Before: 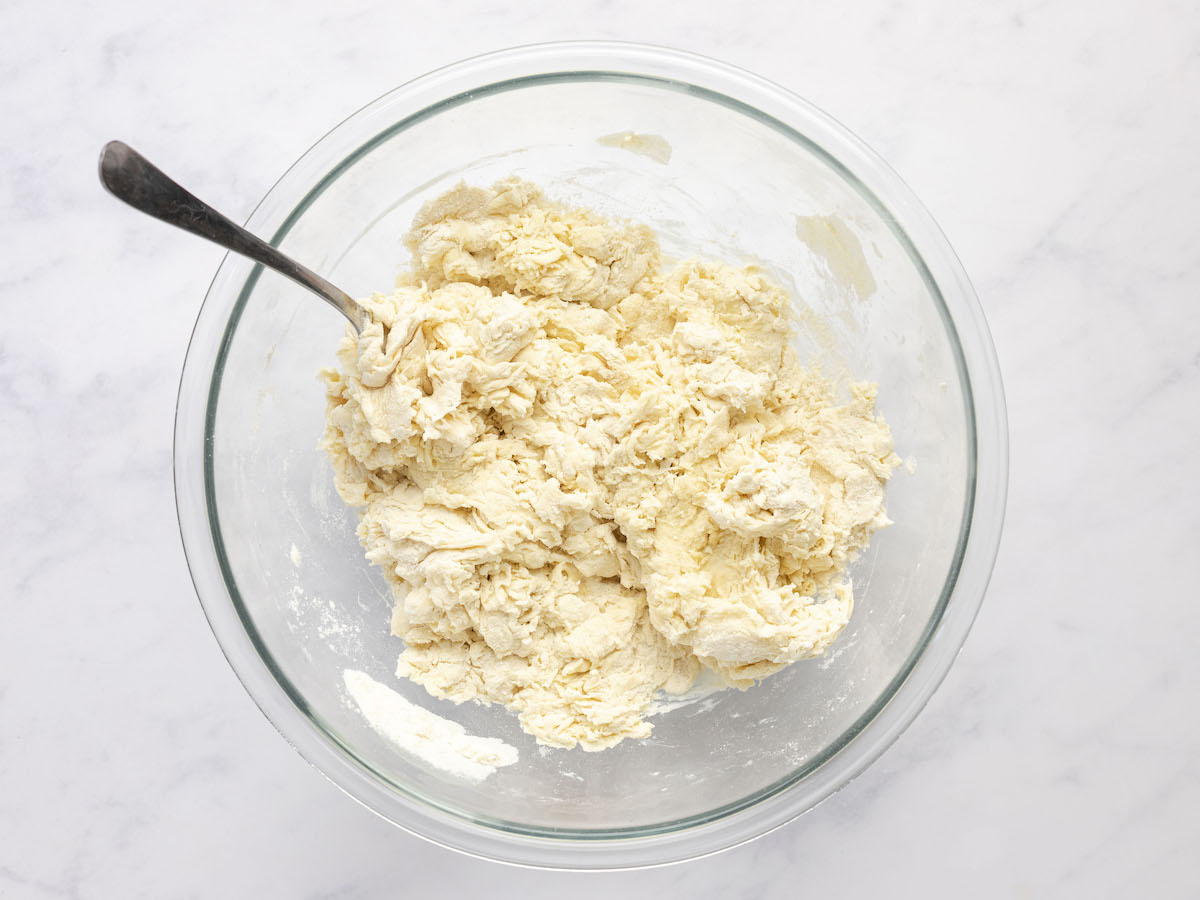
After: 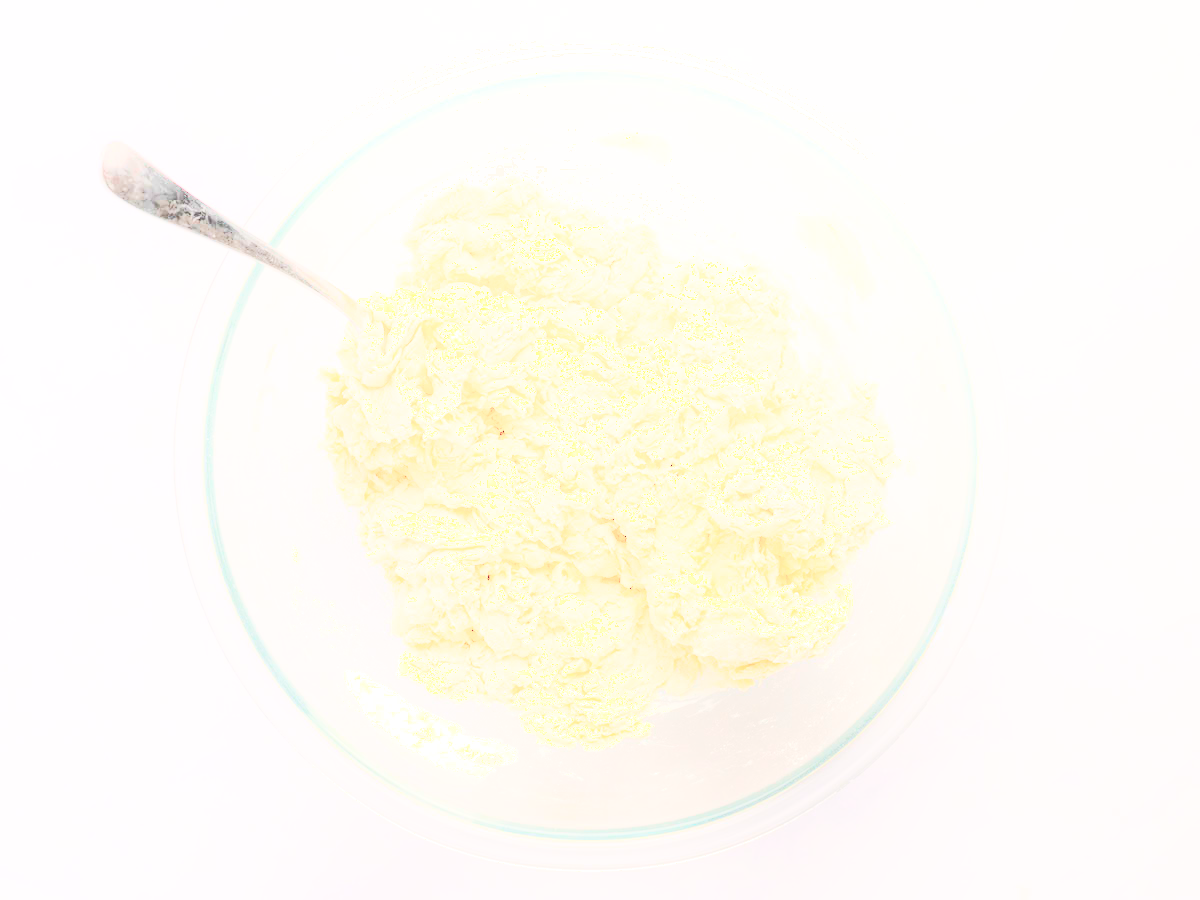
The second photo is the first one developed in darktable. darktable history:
color balance rgb: highlights gain › chroma 1.425%, highlights gain › hue 50.38°, perceptual saturation grading › global saturation 0.35%, perceptual brilliance grading › global brilliance 3.076%, global vibrance 44.795%
shadows and highlights: shadows -89.1, highlights 88.83, soften with gaussian
